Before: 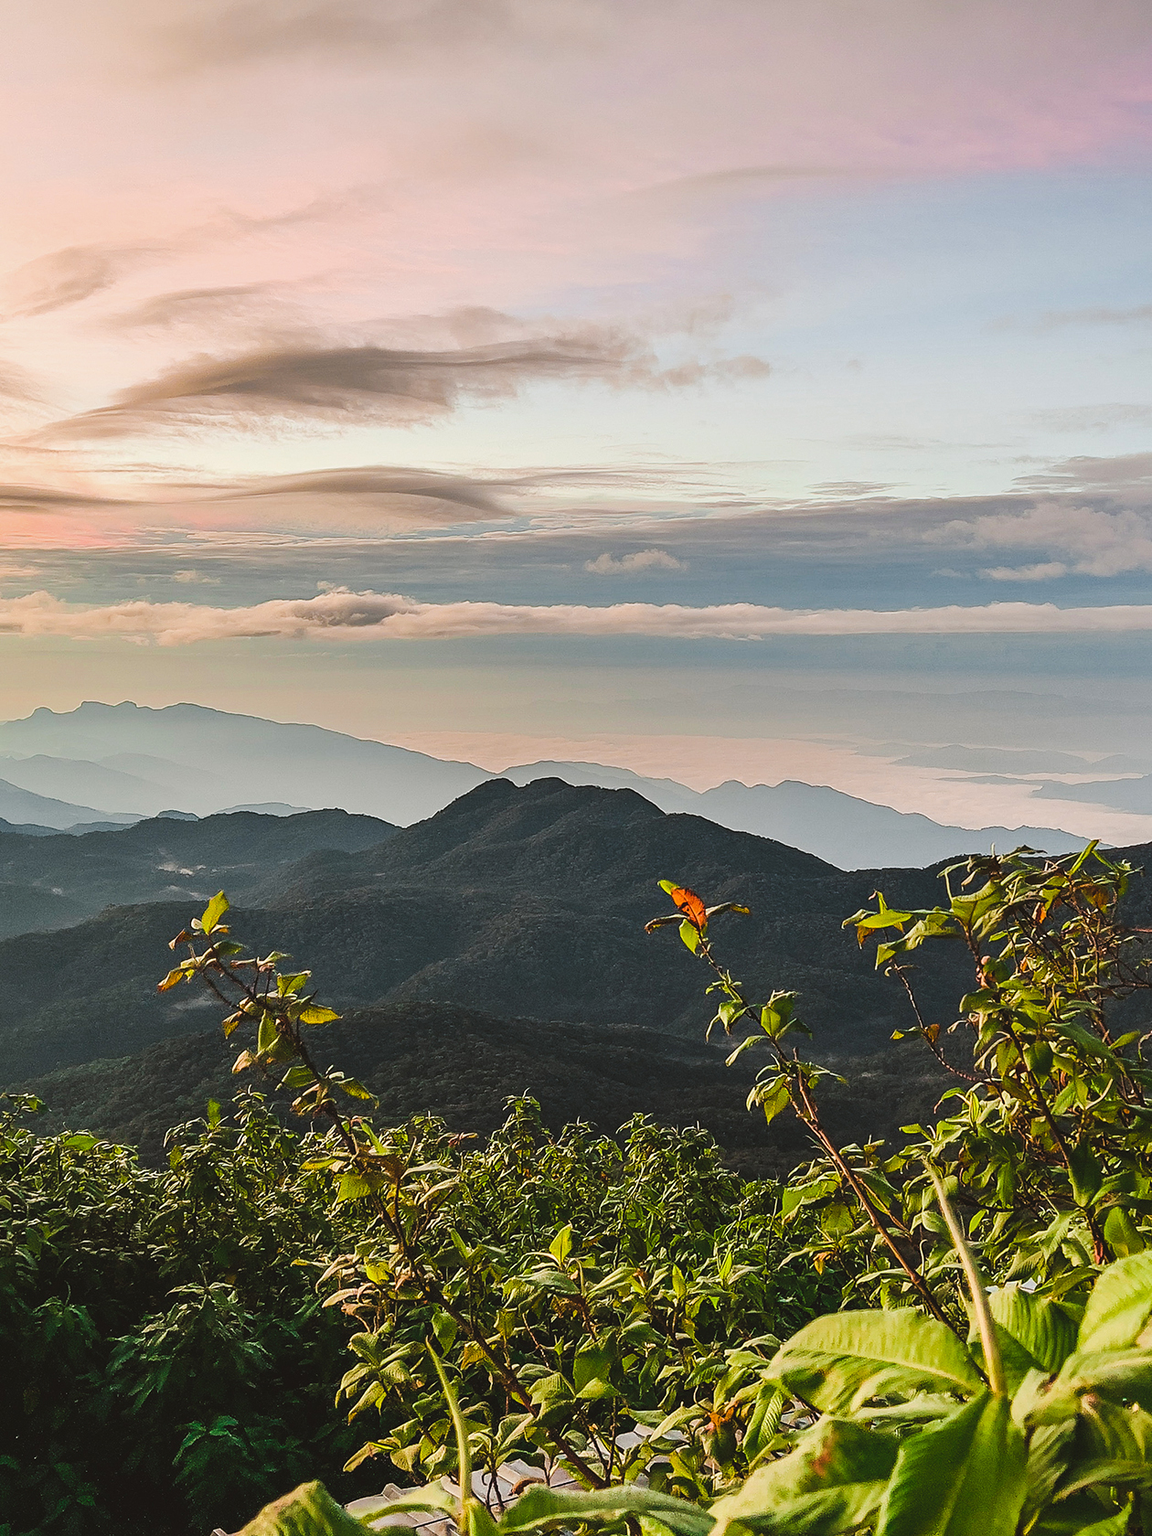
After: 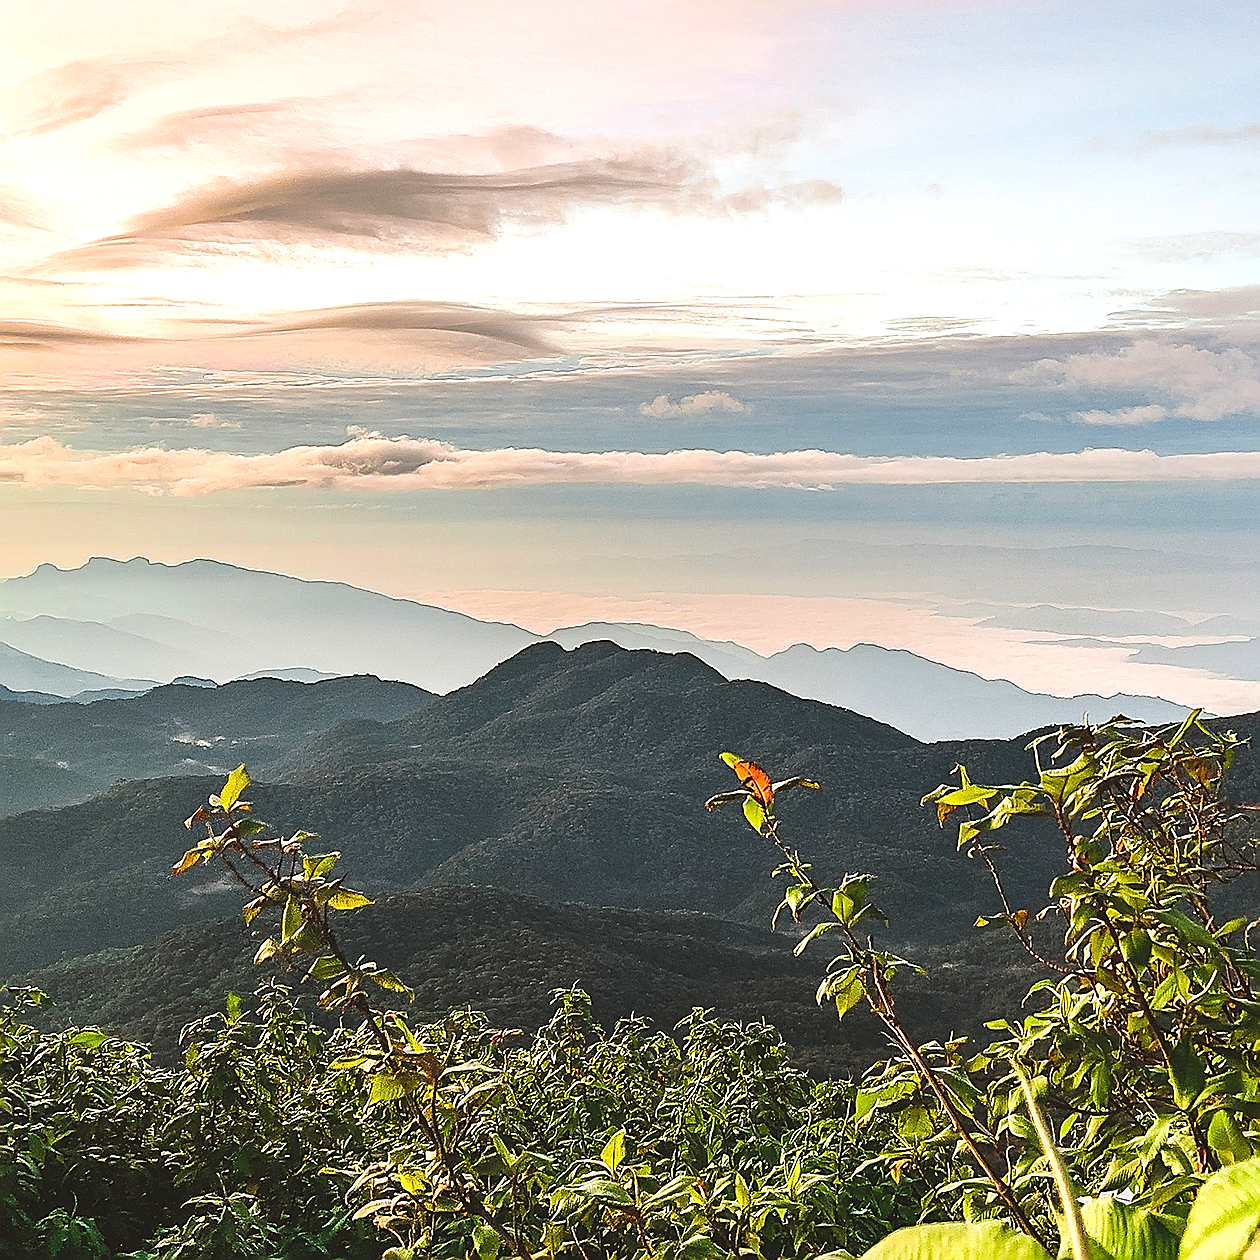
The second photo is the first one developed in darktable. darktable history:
crop and rotate: top 12.5%, bottom 12.5%
exposure: exposure 0.6 EV, compensate highlight preservation false
sharpen: radius 1.4, amount 1.25, threshold 0.7
